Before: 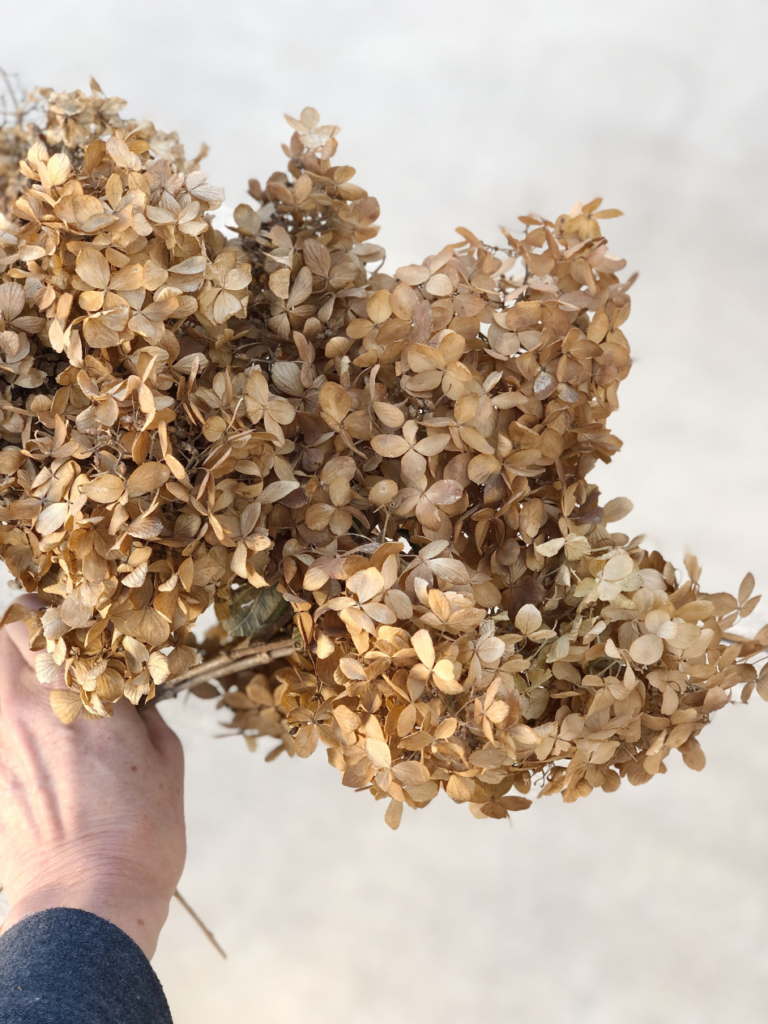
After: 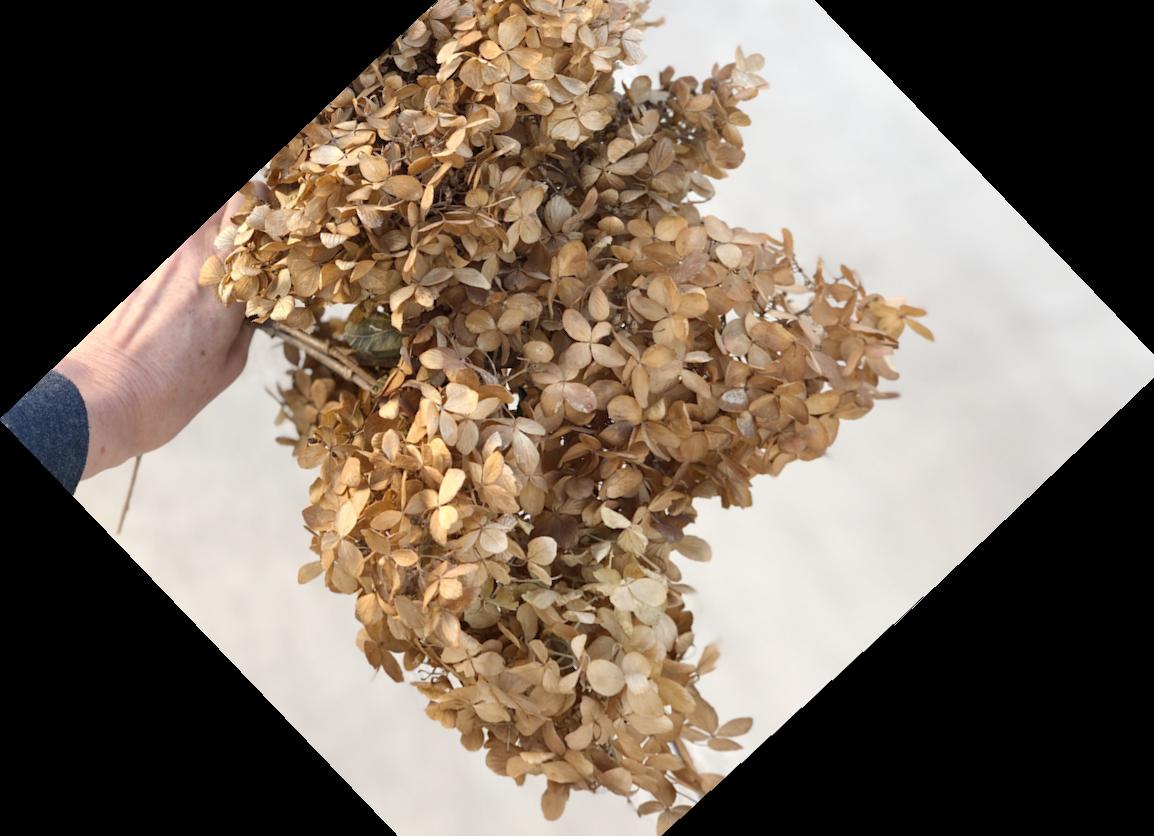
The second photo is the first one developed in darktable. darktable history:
crop and rotate: angle -46.26°, top 16.234%, right 0.912%, bottom 11.704%
rotate and perspective: rotation 1.69°, lens shift (vertical) -0.023, lens shift (horizontal) -0.291, crop left 0.025, crop right 0.988, crop top 0.092, crop bottom 0.842
